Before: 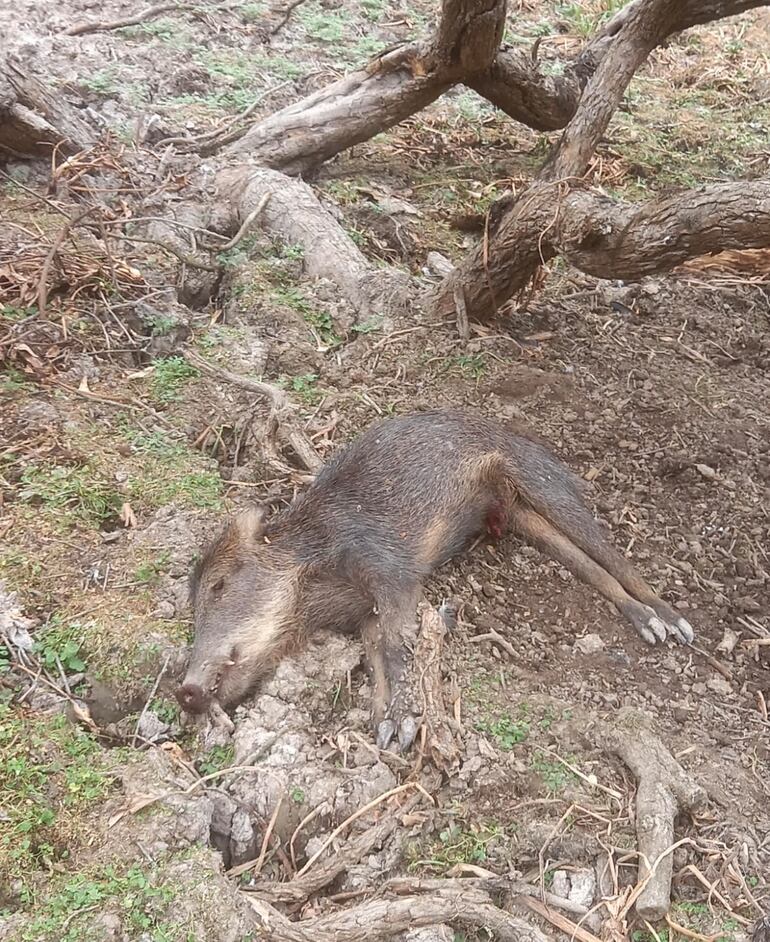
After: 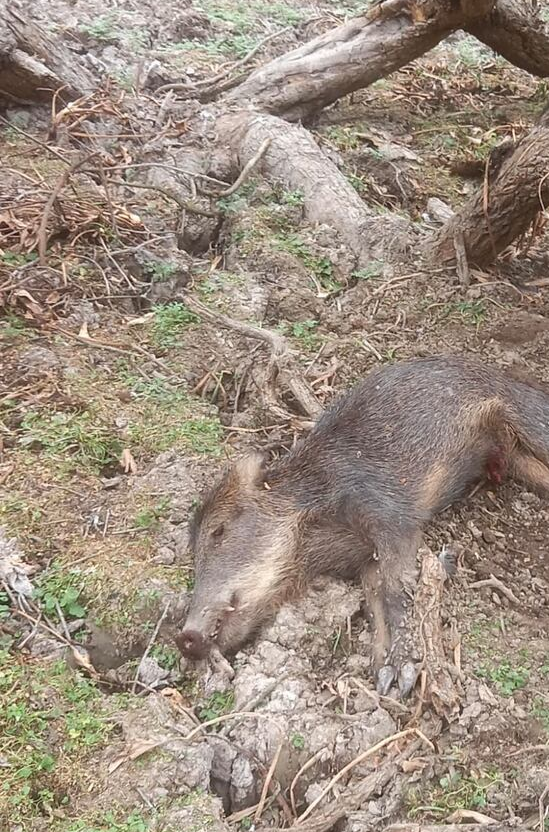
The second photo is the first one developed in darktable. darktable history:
crop: top 5.803%, right 27.864%, bottom 5.804%
exposure: compensate highlight preservation false
